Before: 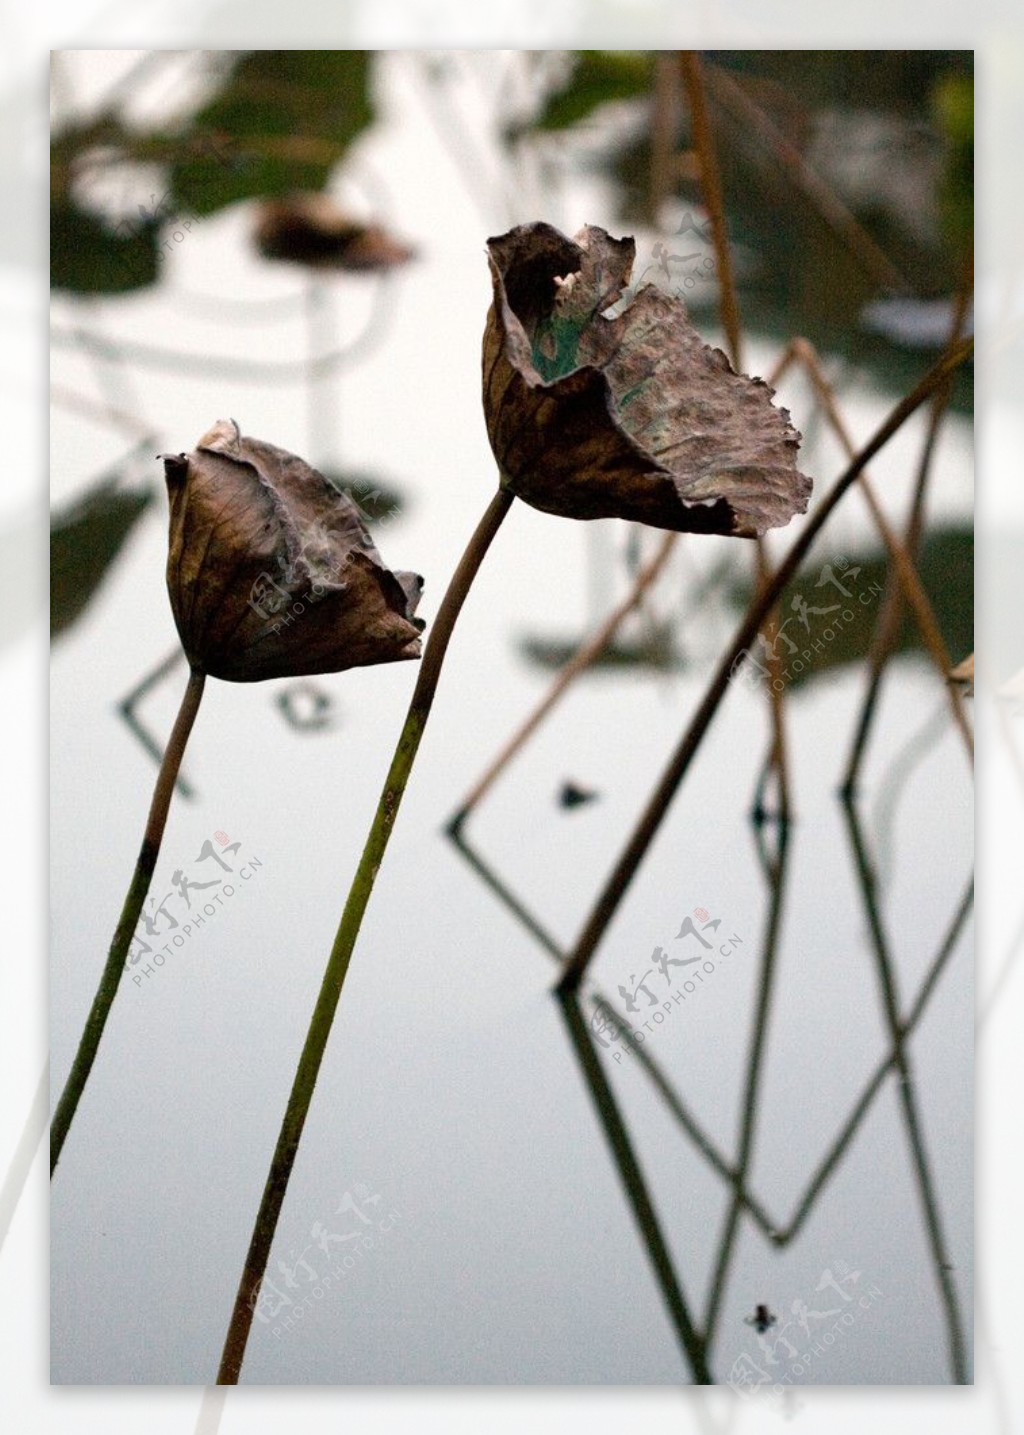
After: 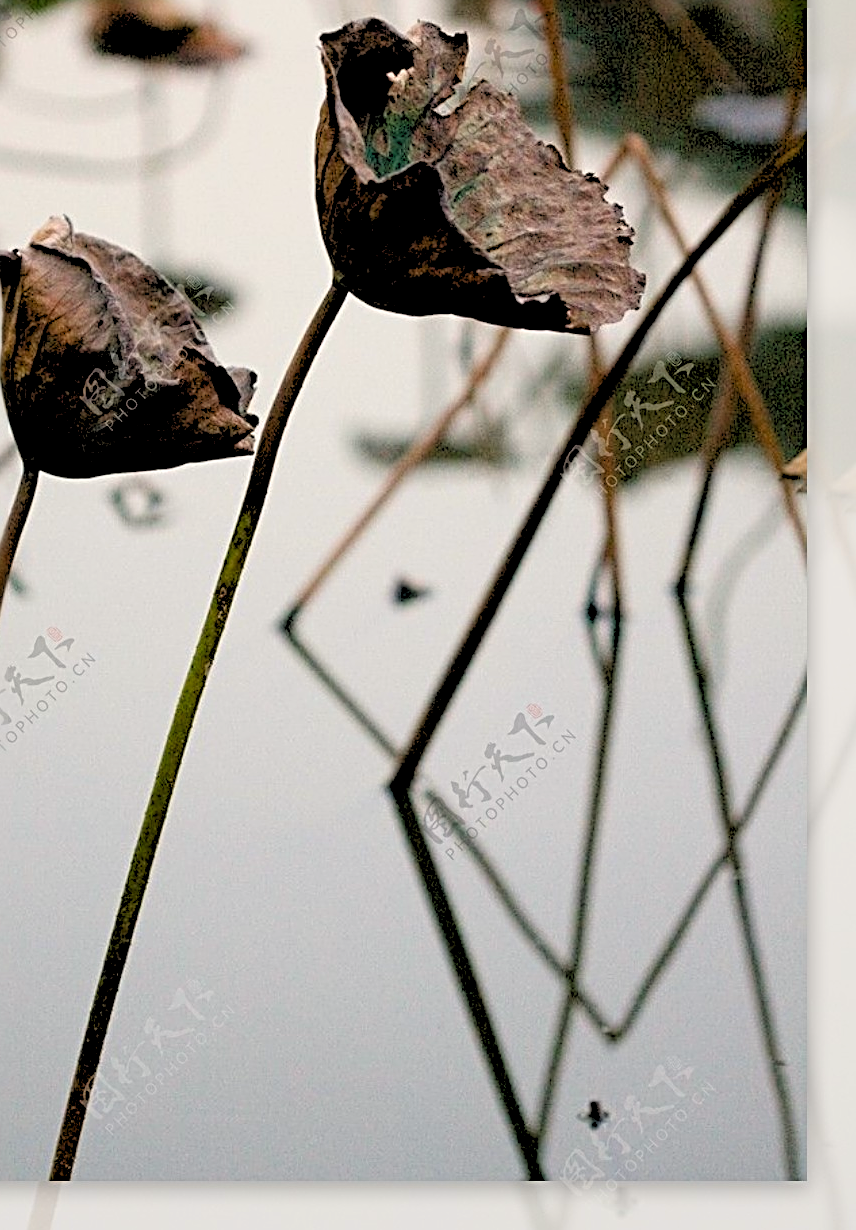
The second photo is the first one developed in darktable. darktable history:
color correction: highlights a* 0.816, highlights b* 2.78, saturation 1.1
crop: left 16.315%, top 14.246%
sharpen: radius 3.025, amount 0.757
rgb levels: preserve colors sum RGB, levels [[0.038, 0.433, 0.934], [0, 0.5, 1], [0, 0.5, 1]]
